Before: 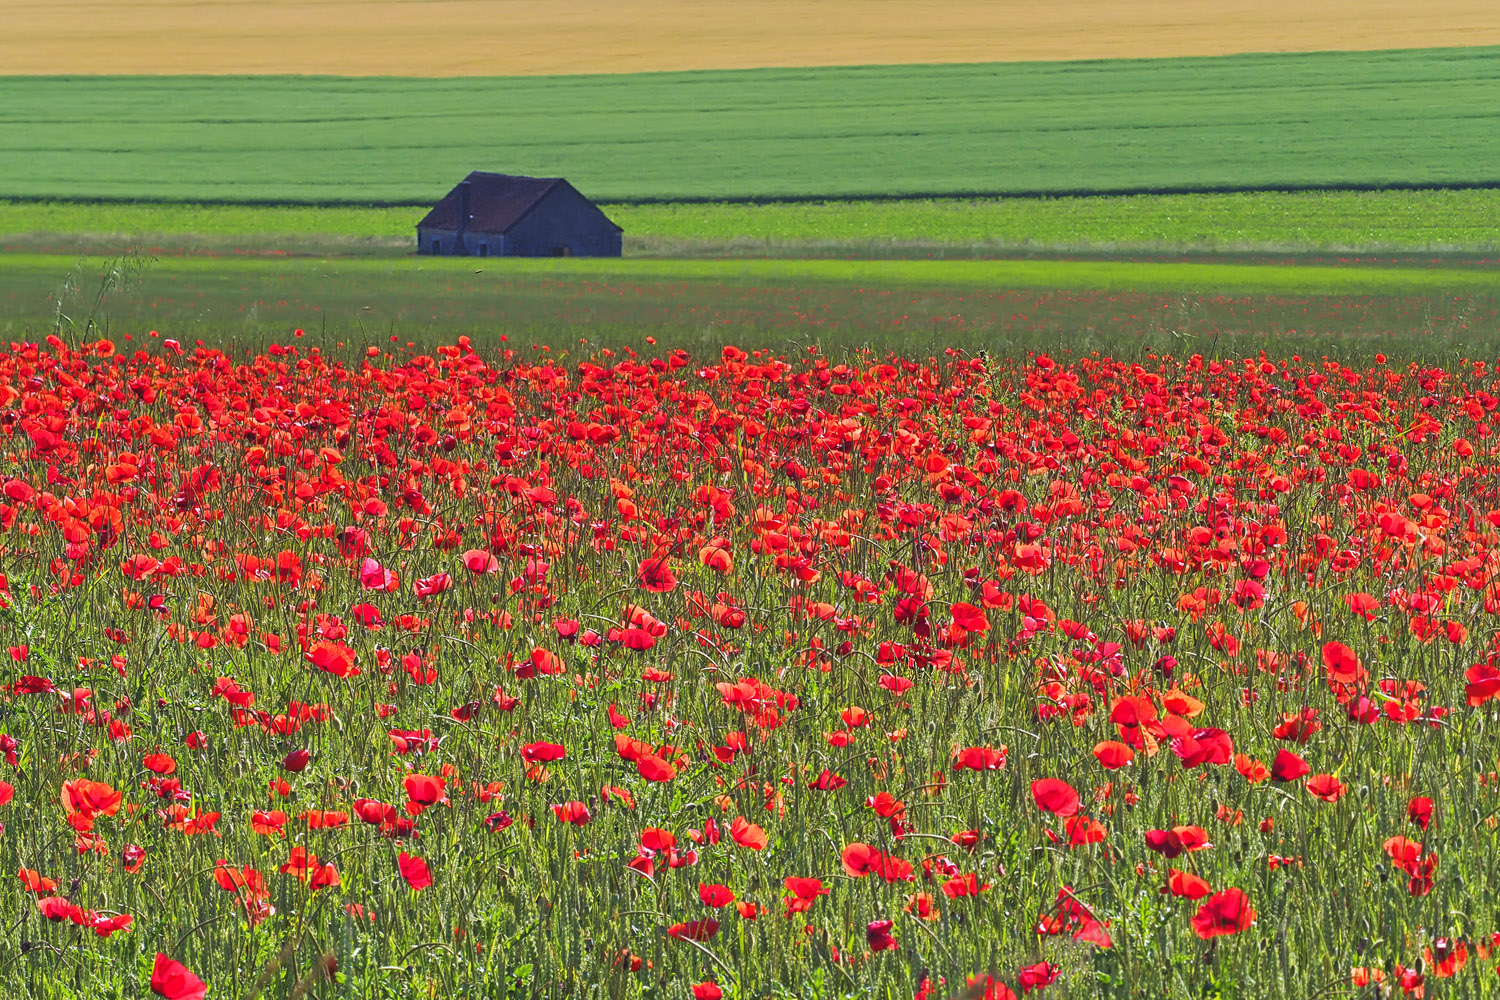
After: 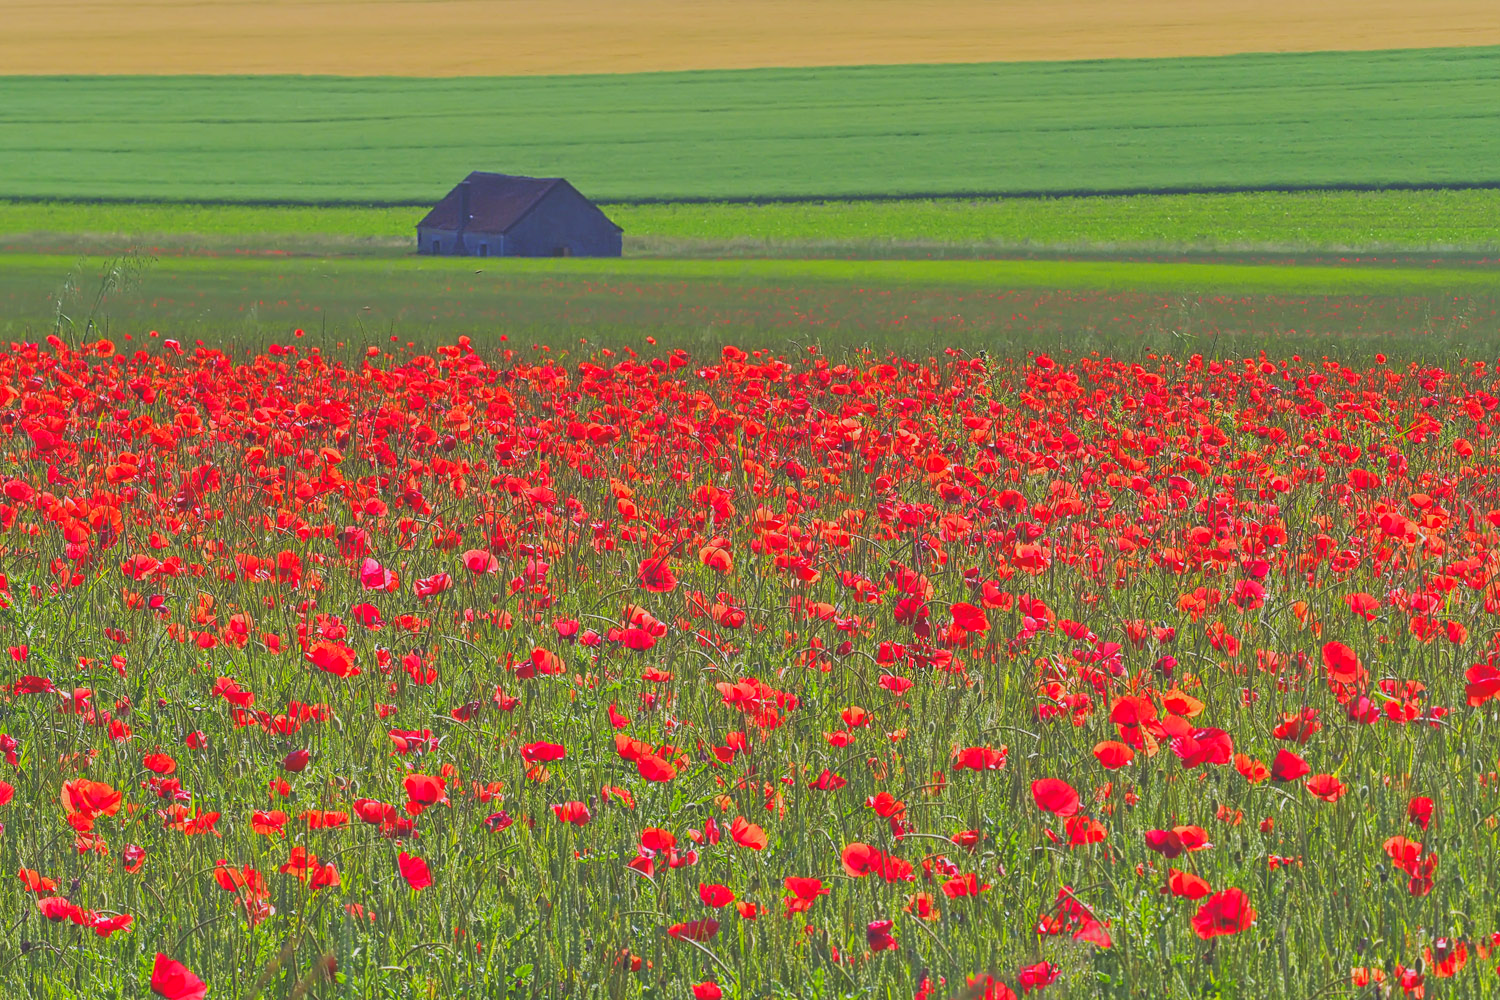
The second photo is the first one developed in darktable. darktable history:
exposure: exposure 0.201 EV, compensate highlight preservation false
contrast brightness saturation: contrast -0.279
